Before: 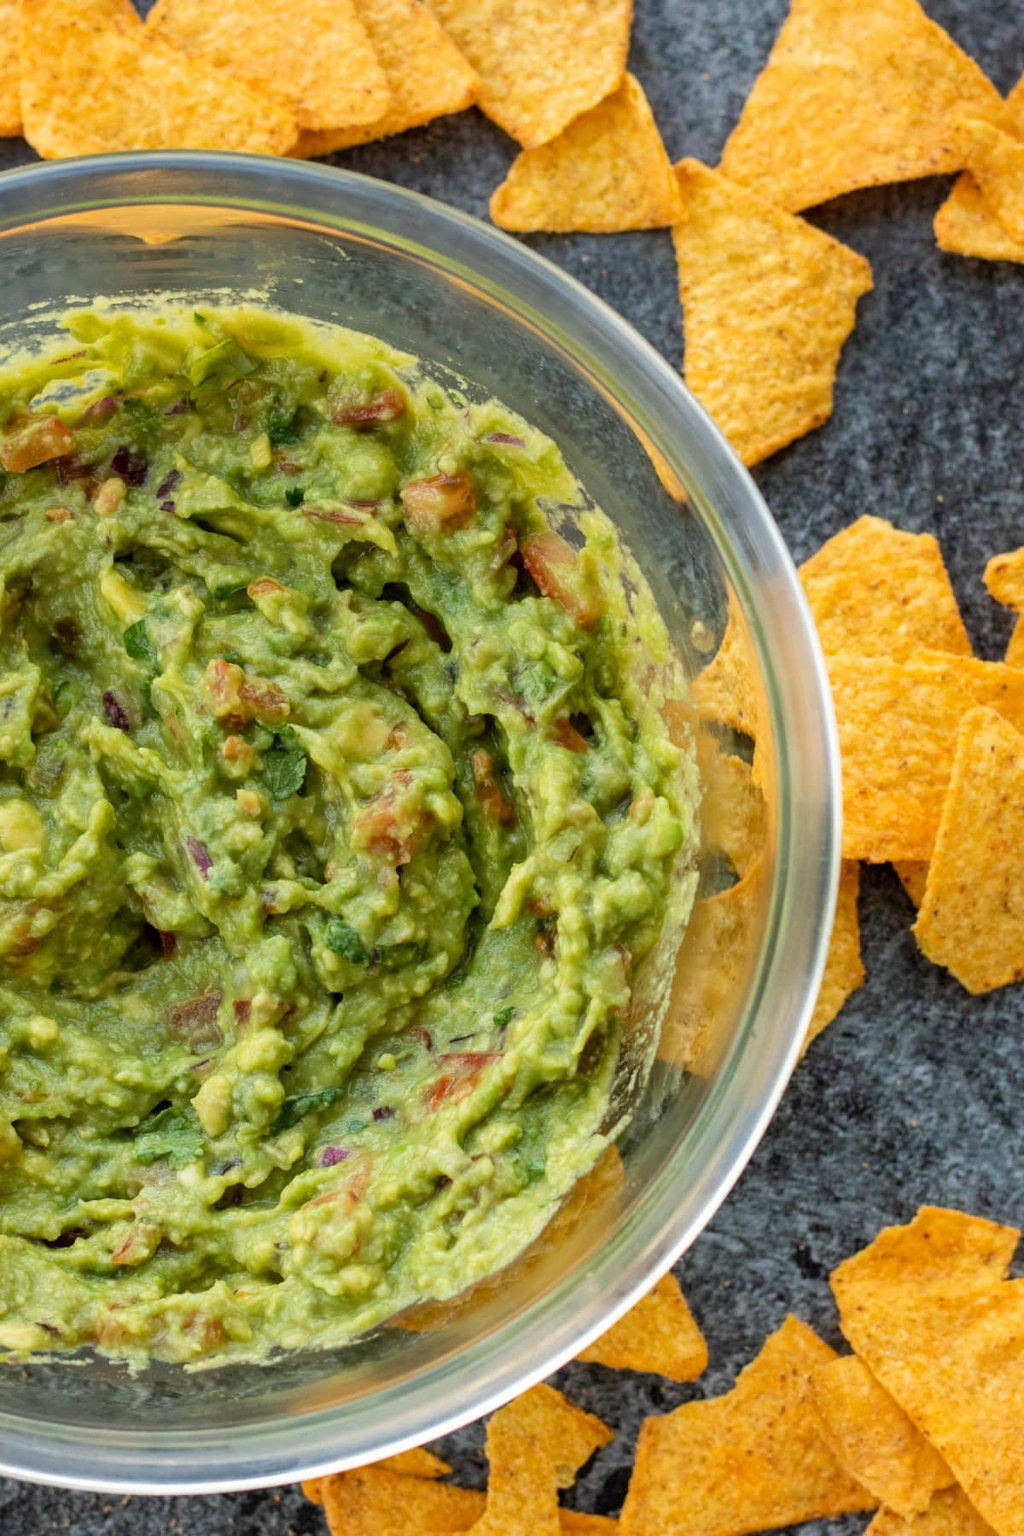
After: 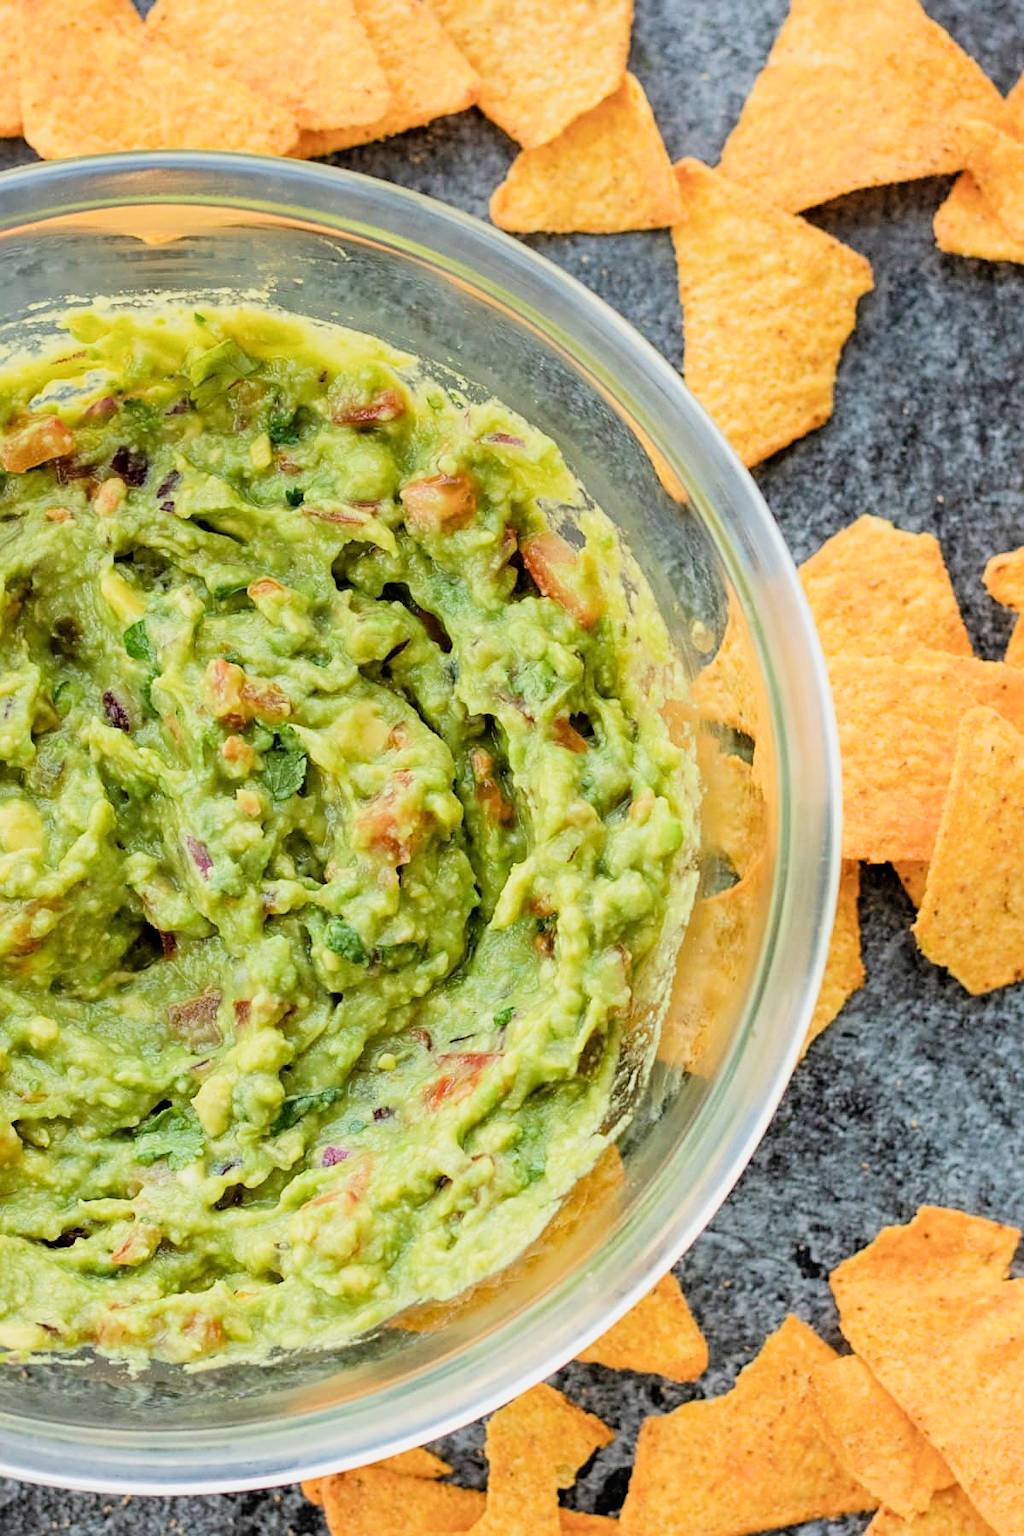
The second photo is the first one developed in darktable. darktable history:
exposure: exposure 1 EV, compensate highlight preservation false
sharpen: on, module defaults
filmic rgb: black relative exposure -7.65 EV, white relative exposure 4.56 EV, hardness 3.61
